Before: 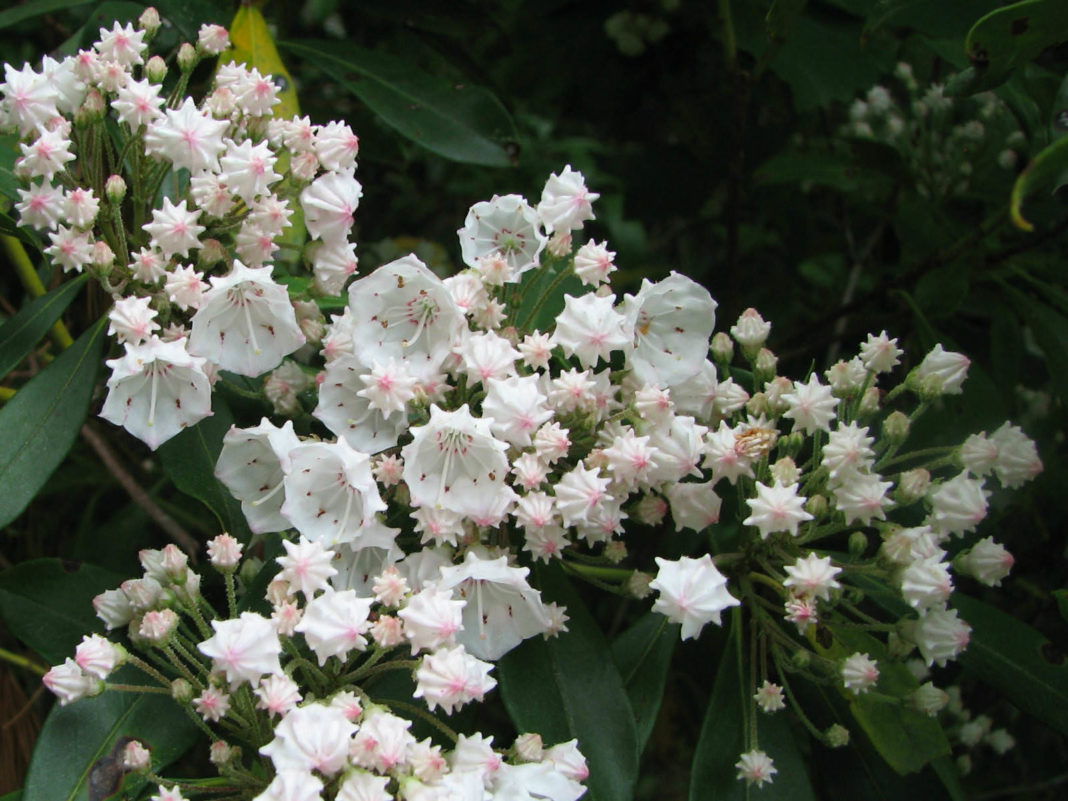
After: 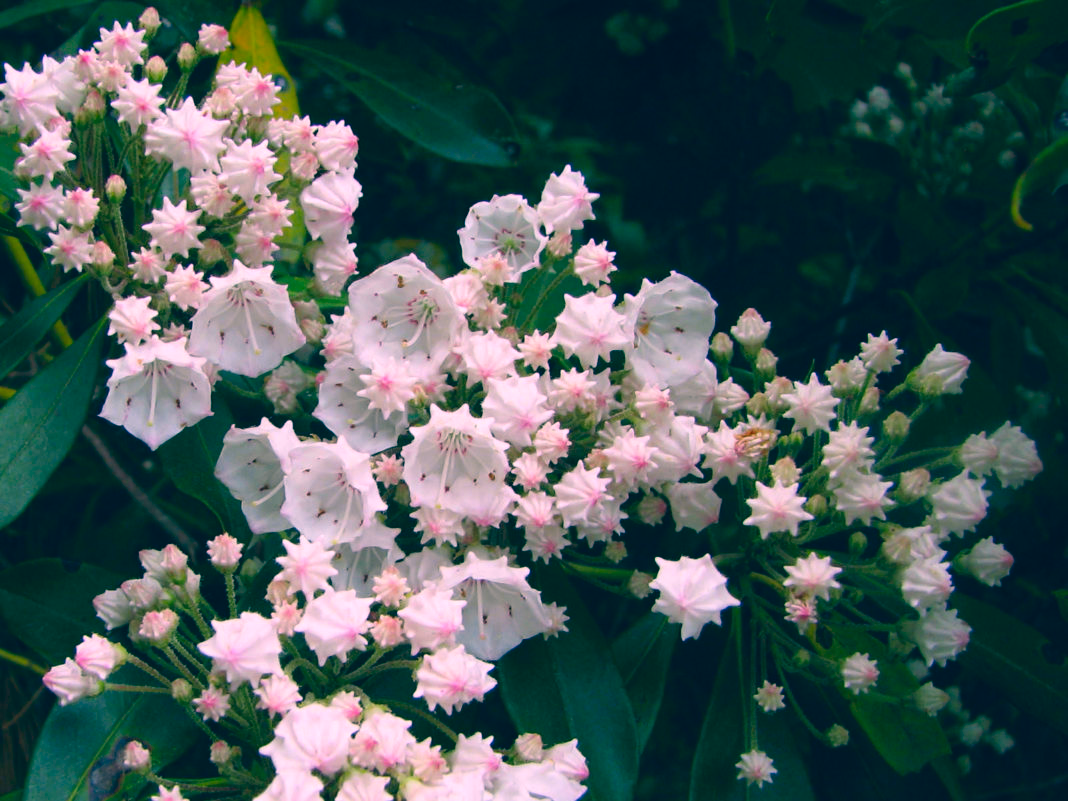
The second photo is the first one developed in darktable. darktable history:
color correction: highlights a* 16.68, highlights b* 0.205, shadows a* -15.08, shadows b* -14.42, saturation 1.45
